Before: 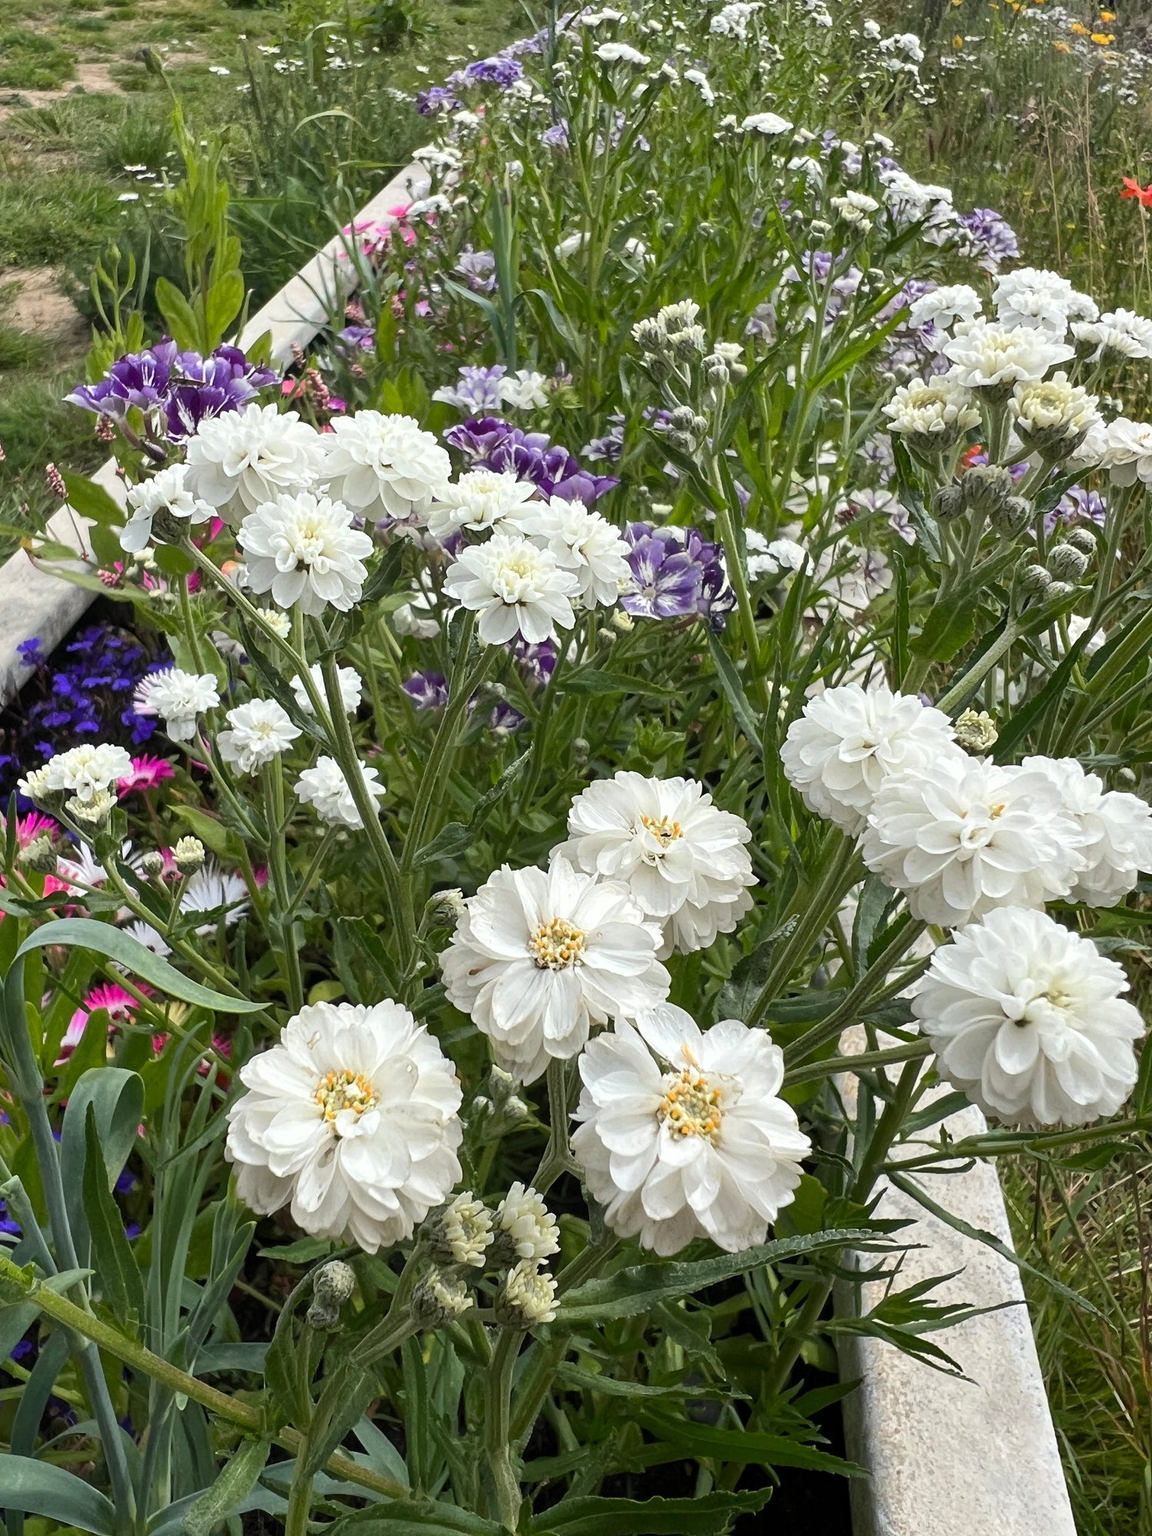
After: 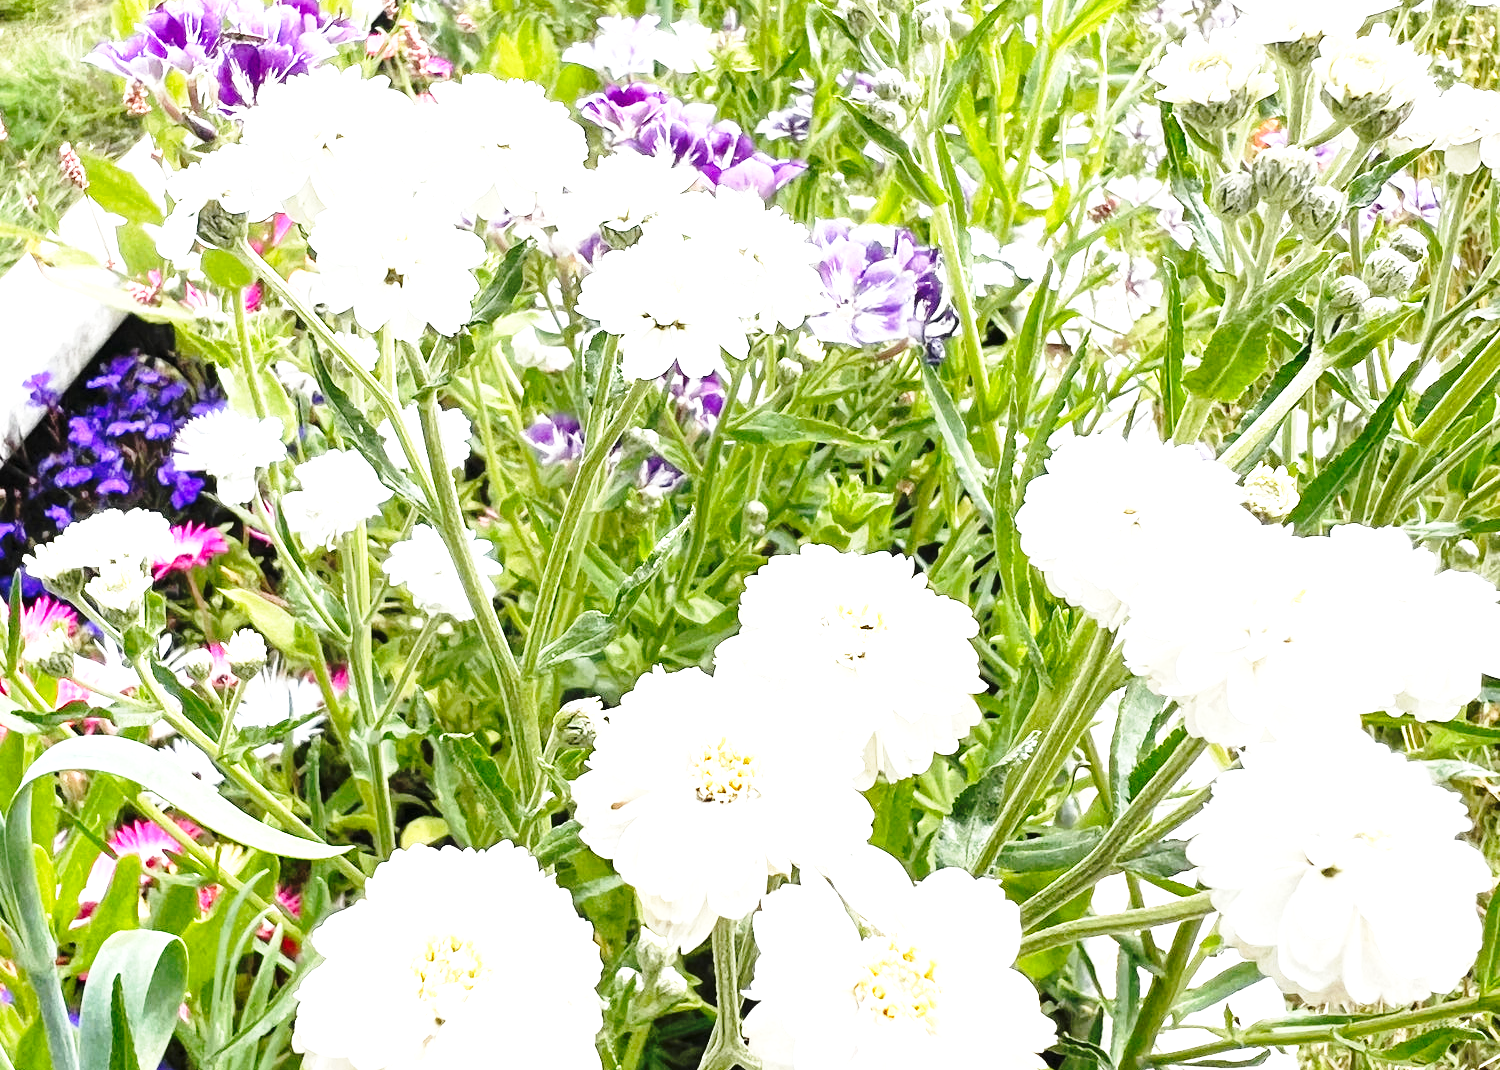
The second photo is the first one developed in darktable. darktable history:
crop and rotate: top 23.043%, bottom 23.437%
exposure: black level correction 0, exposure 1.675 EV, compensate exposure bias true, compensate highlight preservation false
contrast brightness saturation: saturation -0.05
white balance: emerald 1
base curve: curves: ch0 [(0, 0) (0.04, 0.03) (0.133, 0.232) (0.448, 0.748) (0.843, 0.968) (1, 1)], preserve colors none
